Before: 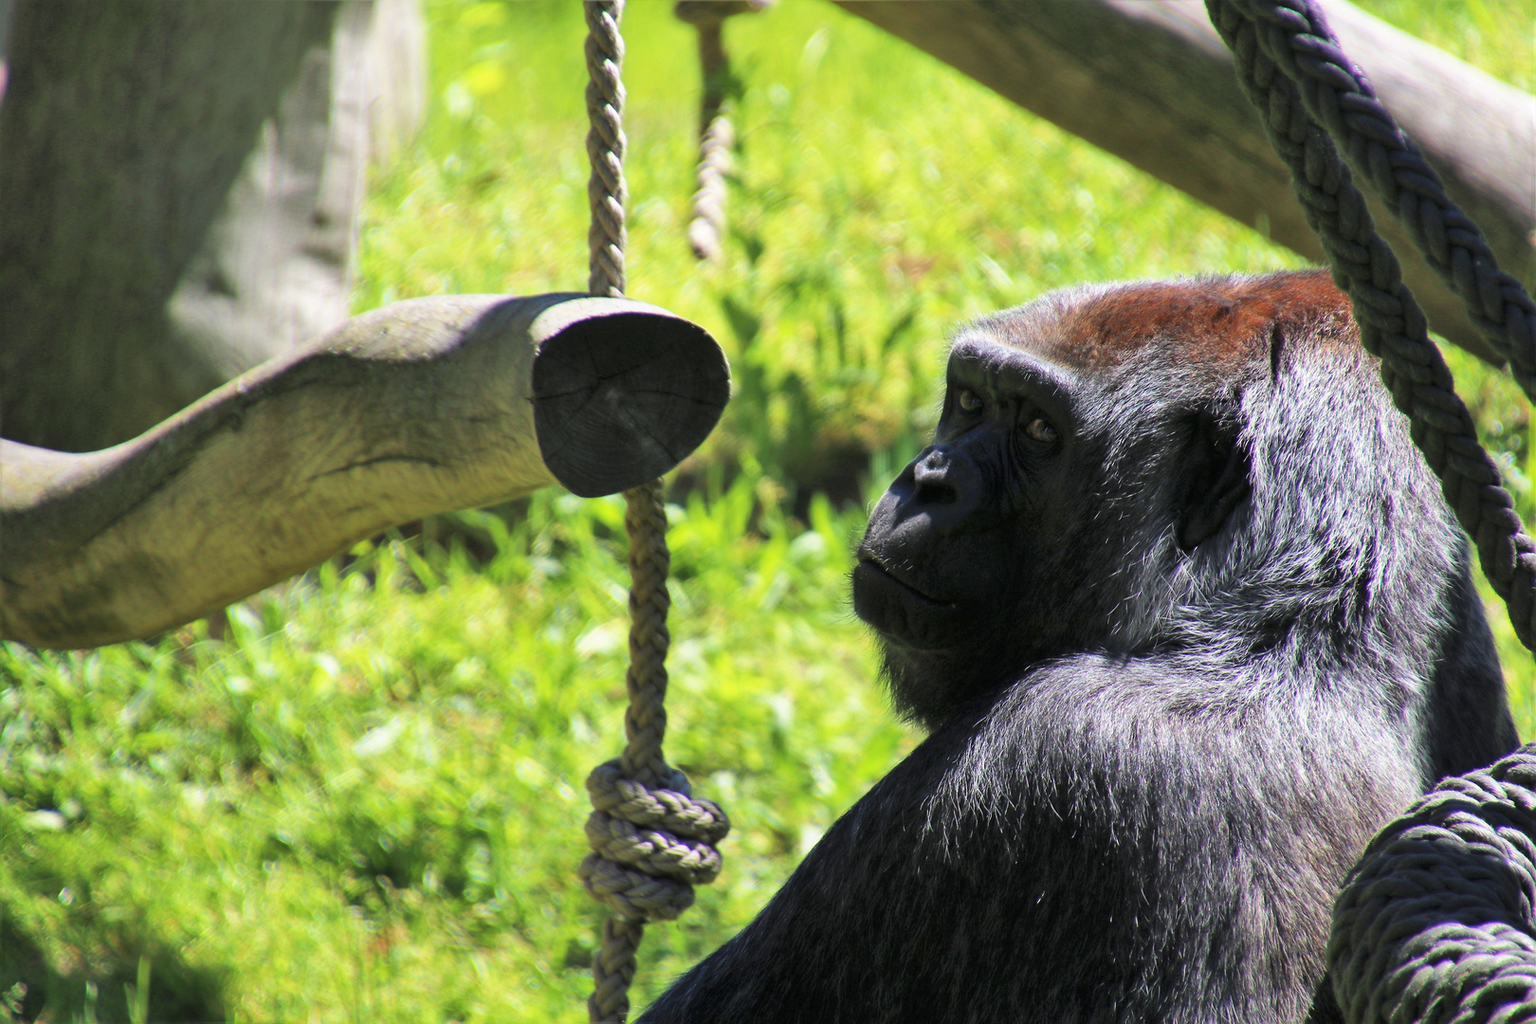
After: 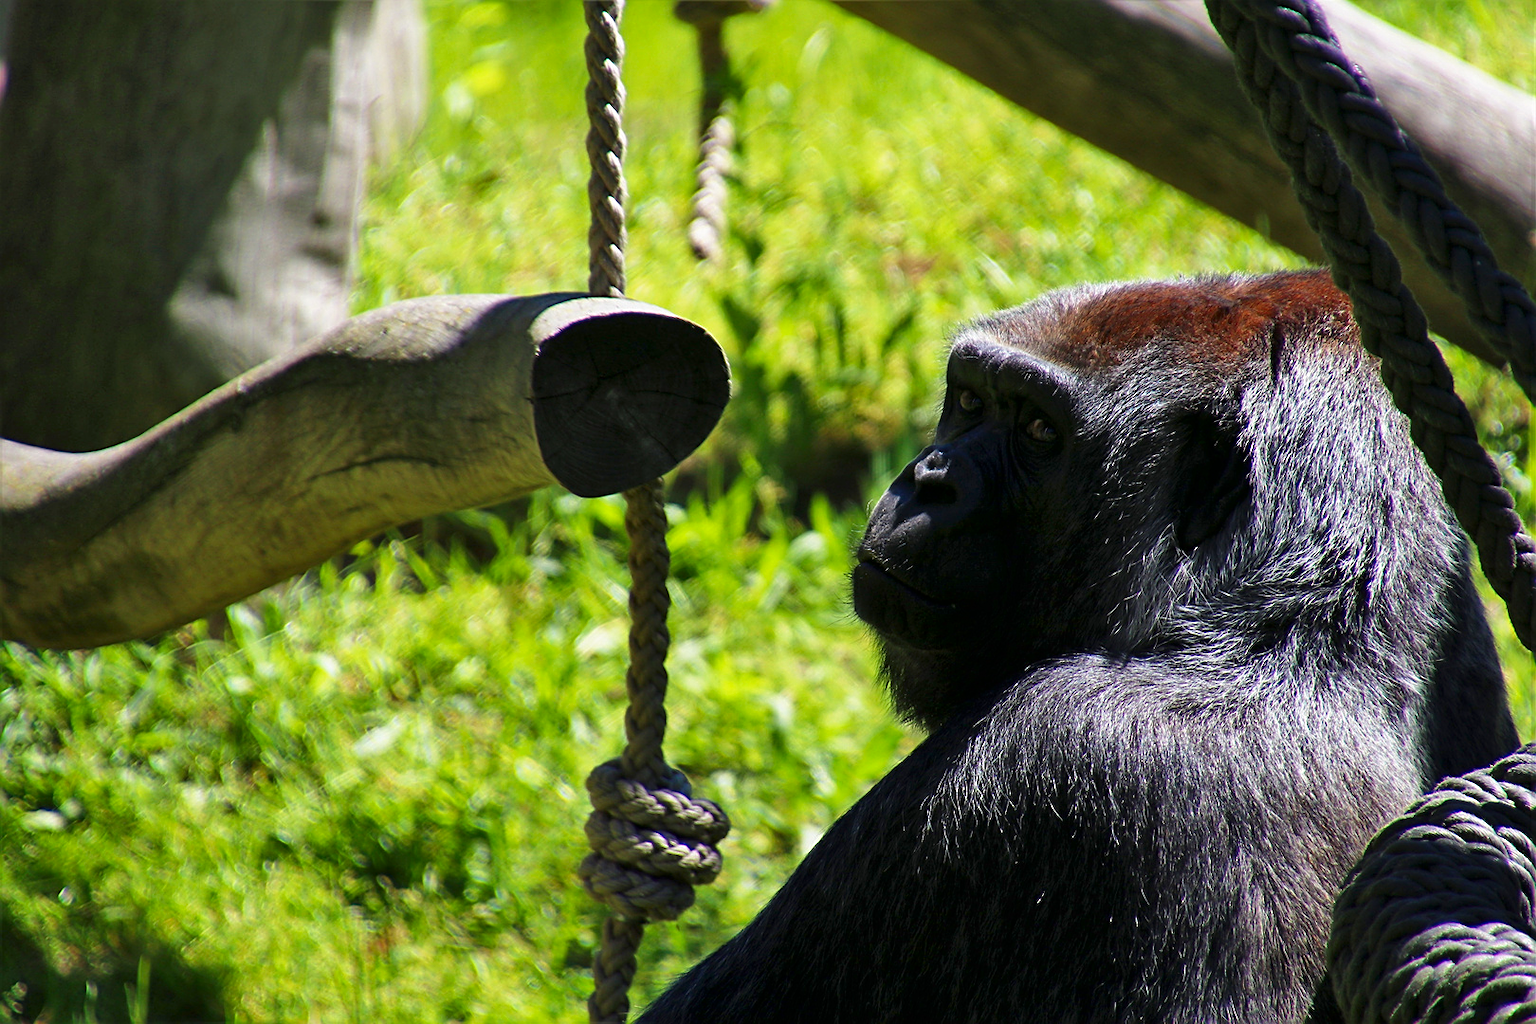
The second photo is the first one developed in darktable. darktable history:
contrast brightness saturation: brightness -0.217, saturation 0.077
sharpen: on, module defaults
